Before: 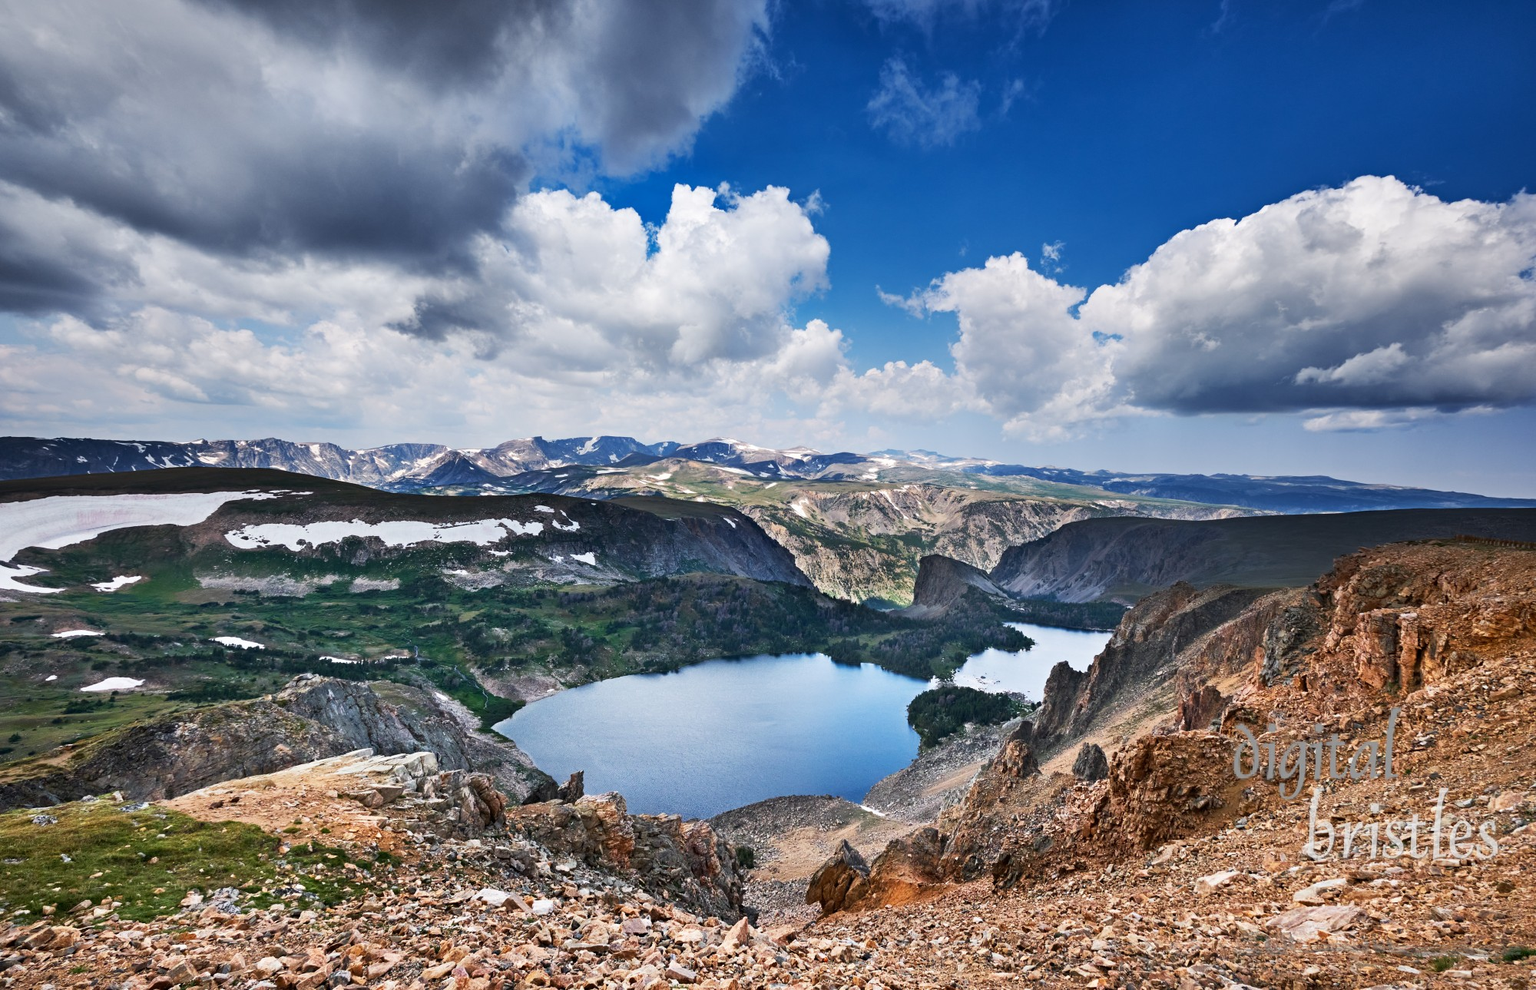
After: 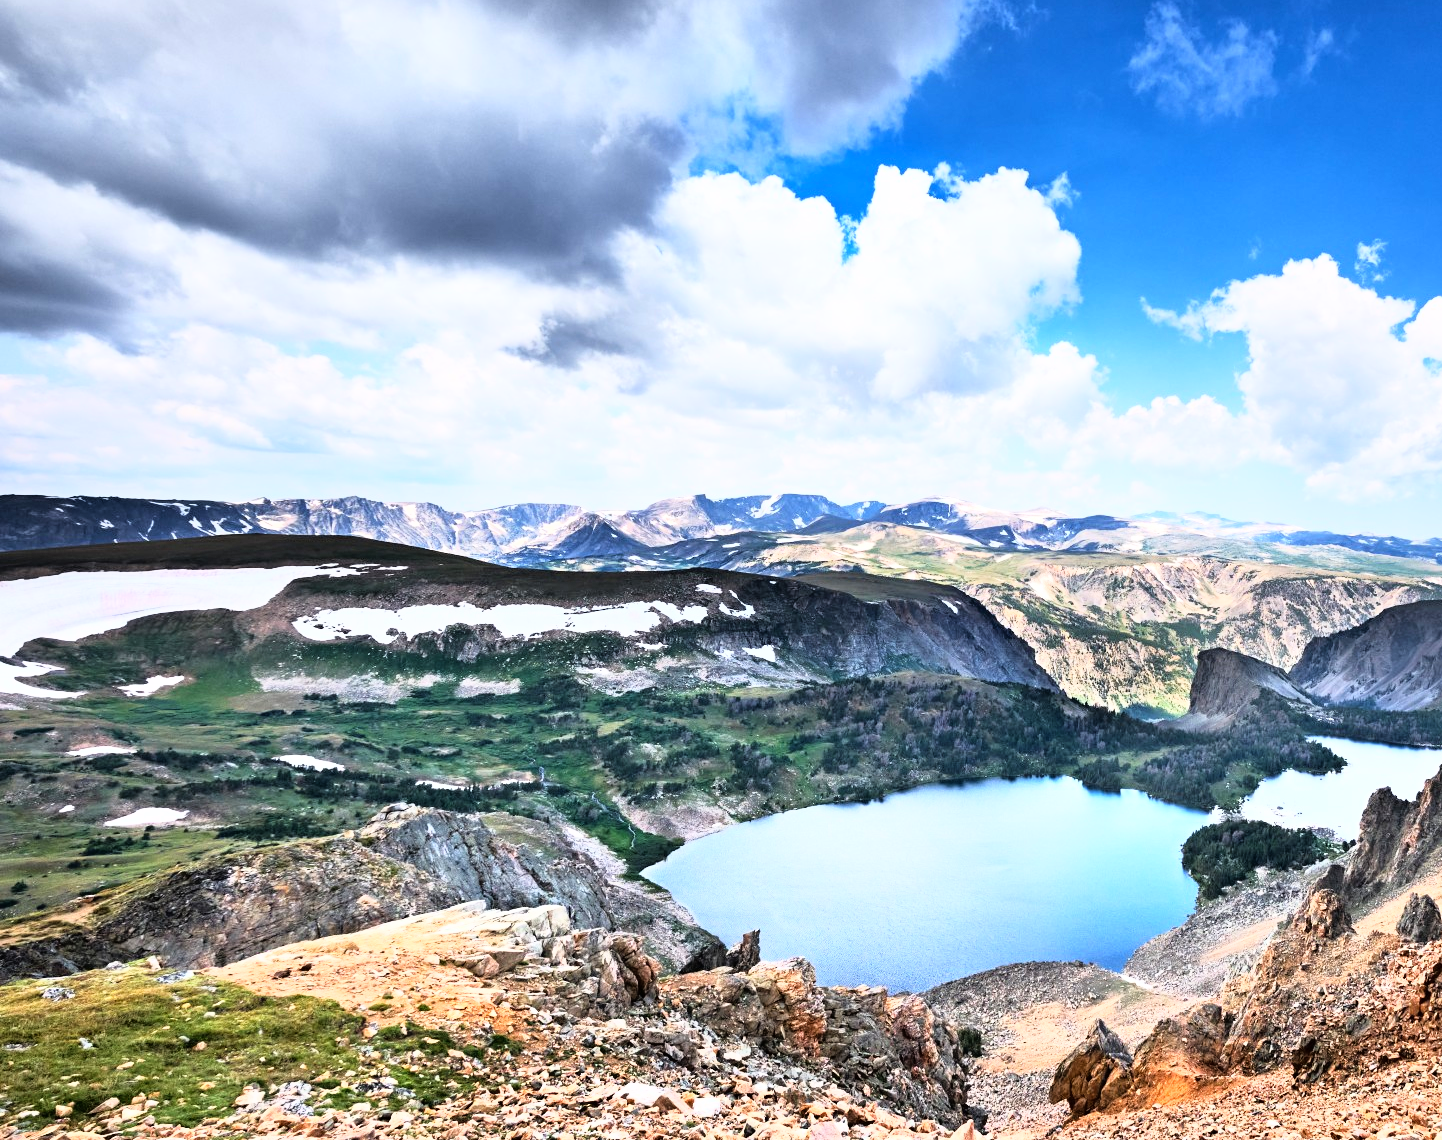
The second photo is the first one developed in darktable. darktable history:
crop: top 5.808%, right 27.869%, bottom 5.698%
base curve: curves: ch0 [(0, 0) (0.012, 0.01) (0.073, 0.168) (0.31, 0.711) (0.645, 0.957) (1, 1)], exposure shift 0.01
